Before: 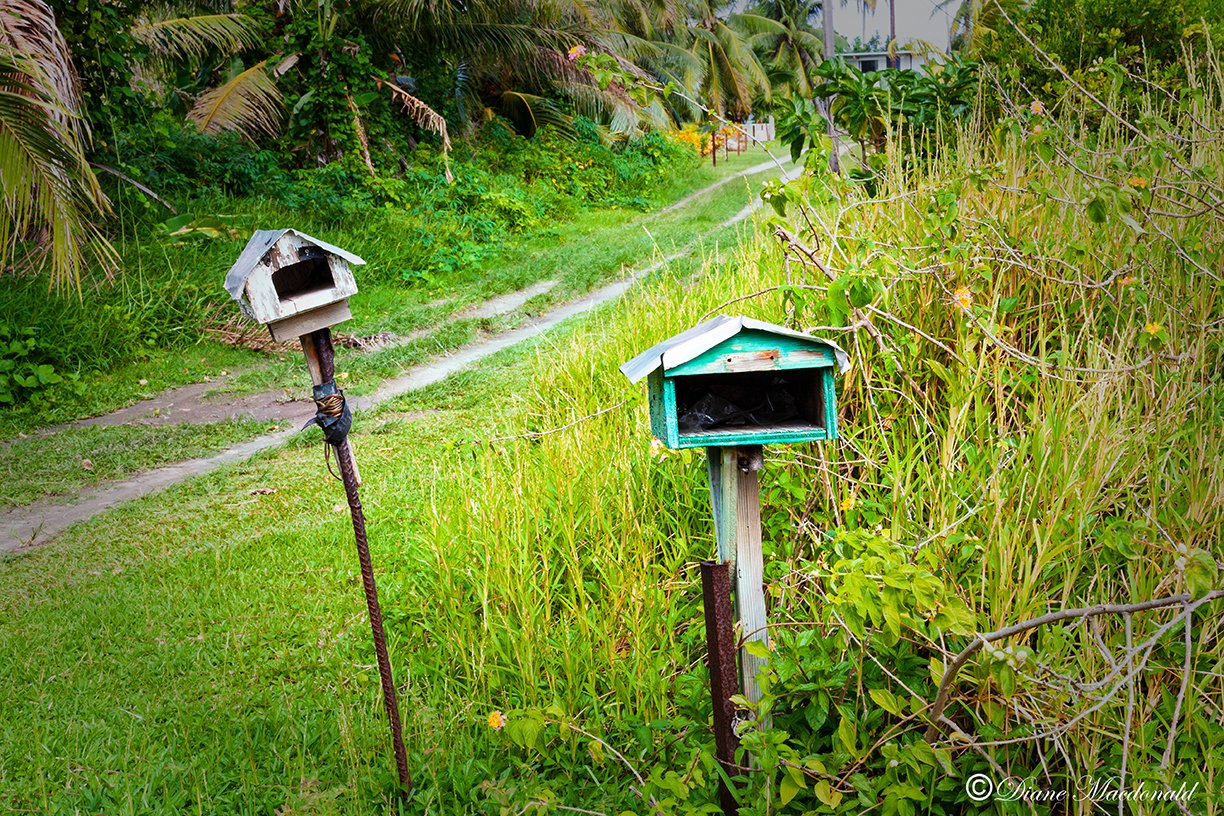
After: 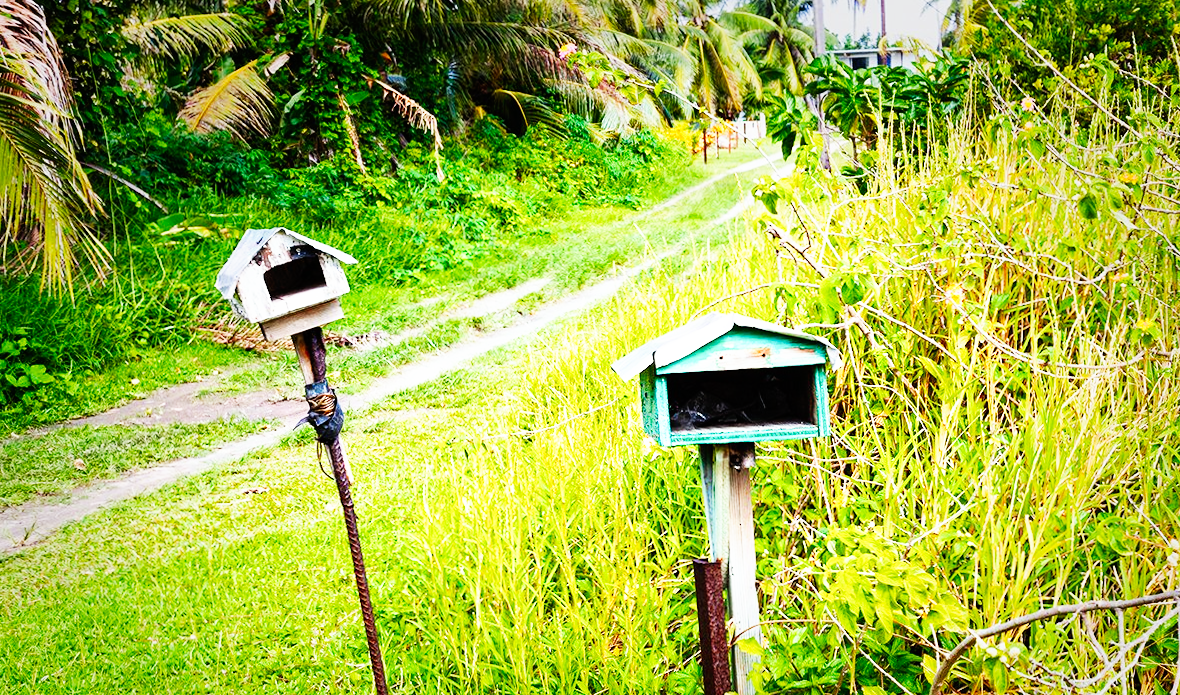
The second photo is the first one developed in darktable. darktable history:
crop and rotate: angle 0.198°, left 0.417%, right 2.675%, bottom 14.28%
base curve: curves: ch0 [(0, 0) (0.007, 0.004) (0.027, 0.03) (0.046, 0.07) (0.207, 0.54) (0.442, 0.872) (0.673, 0.972) (1, 1)], preserve colors none
